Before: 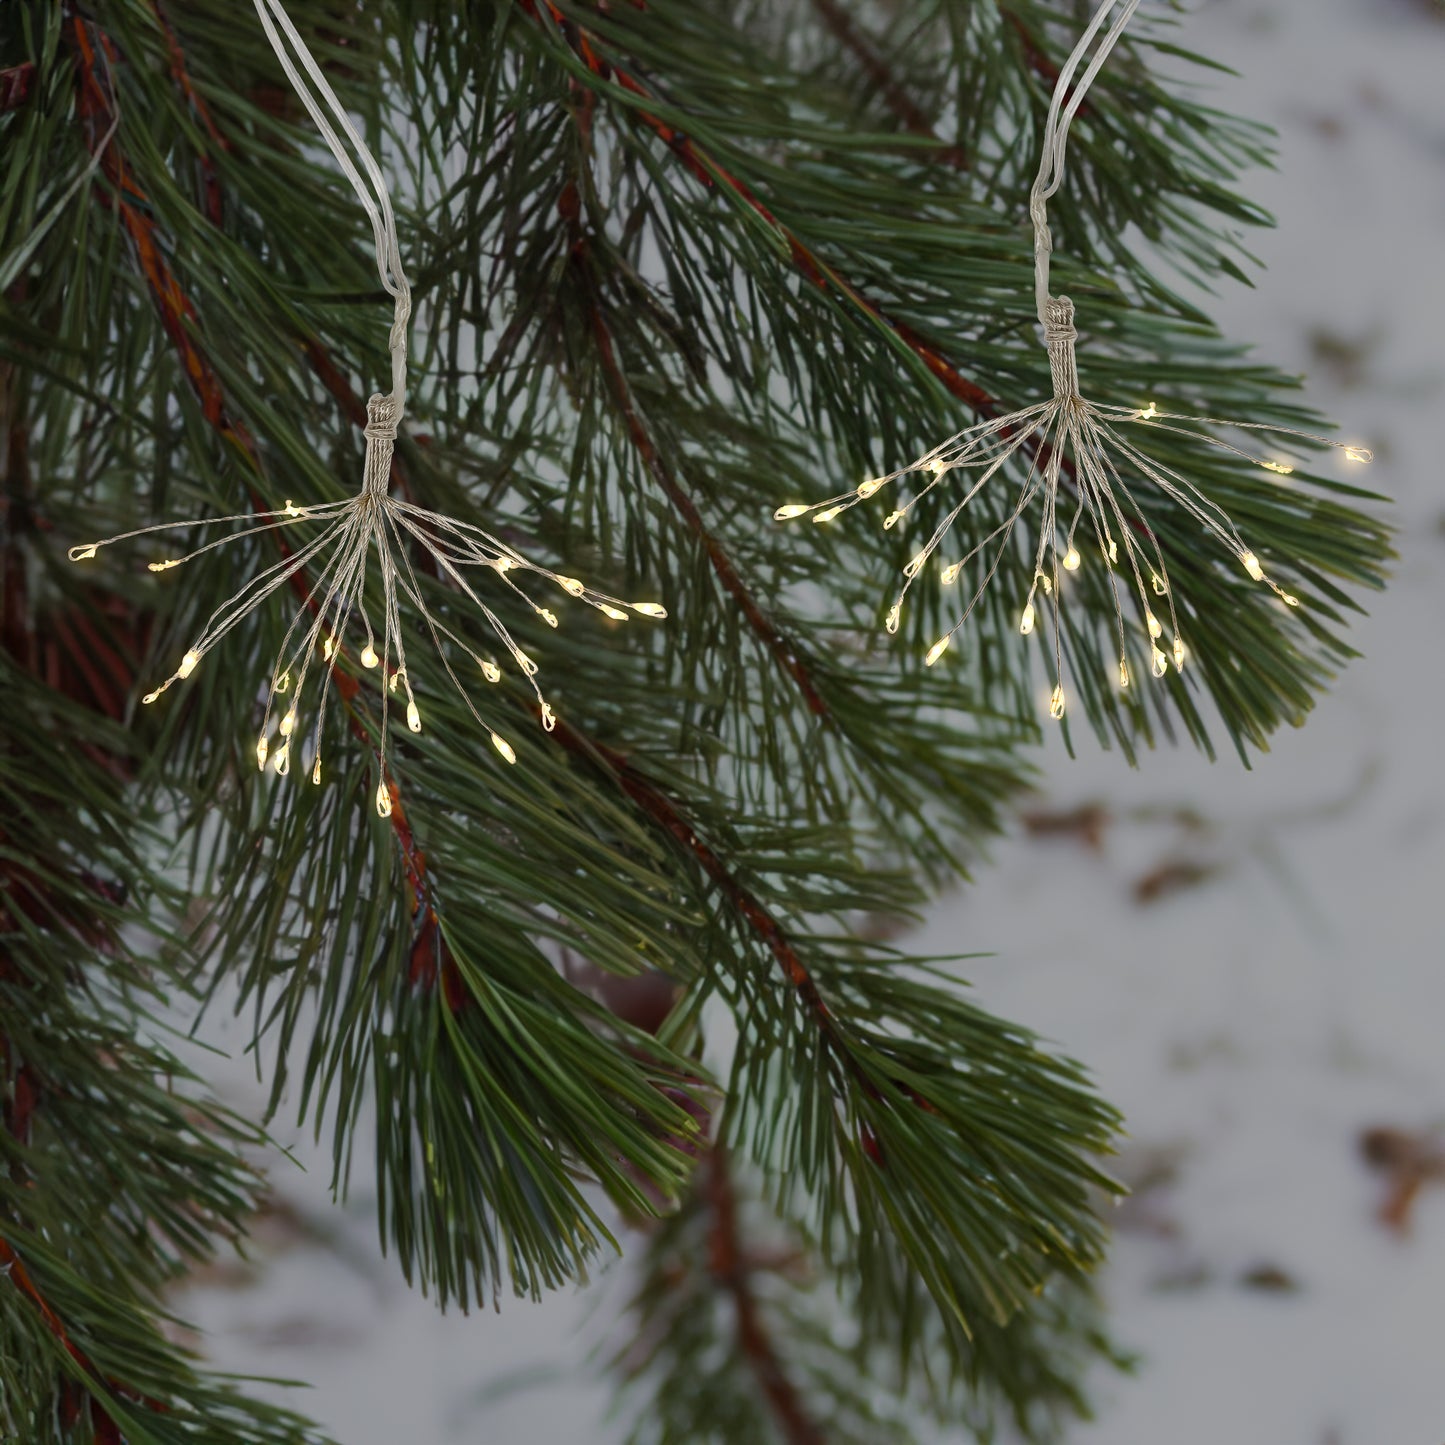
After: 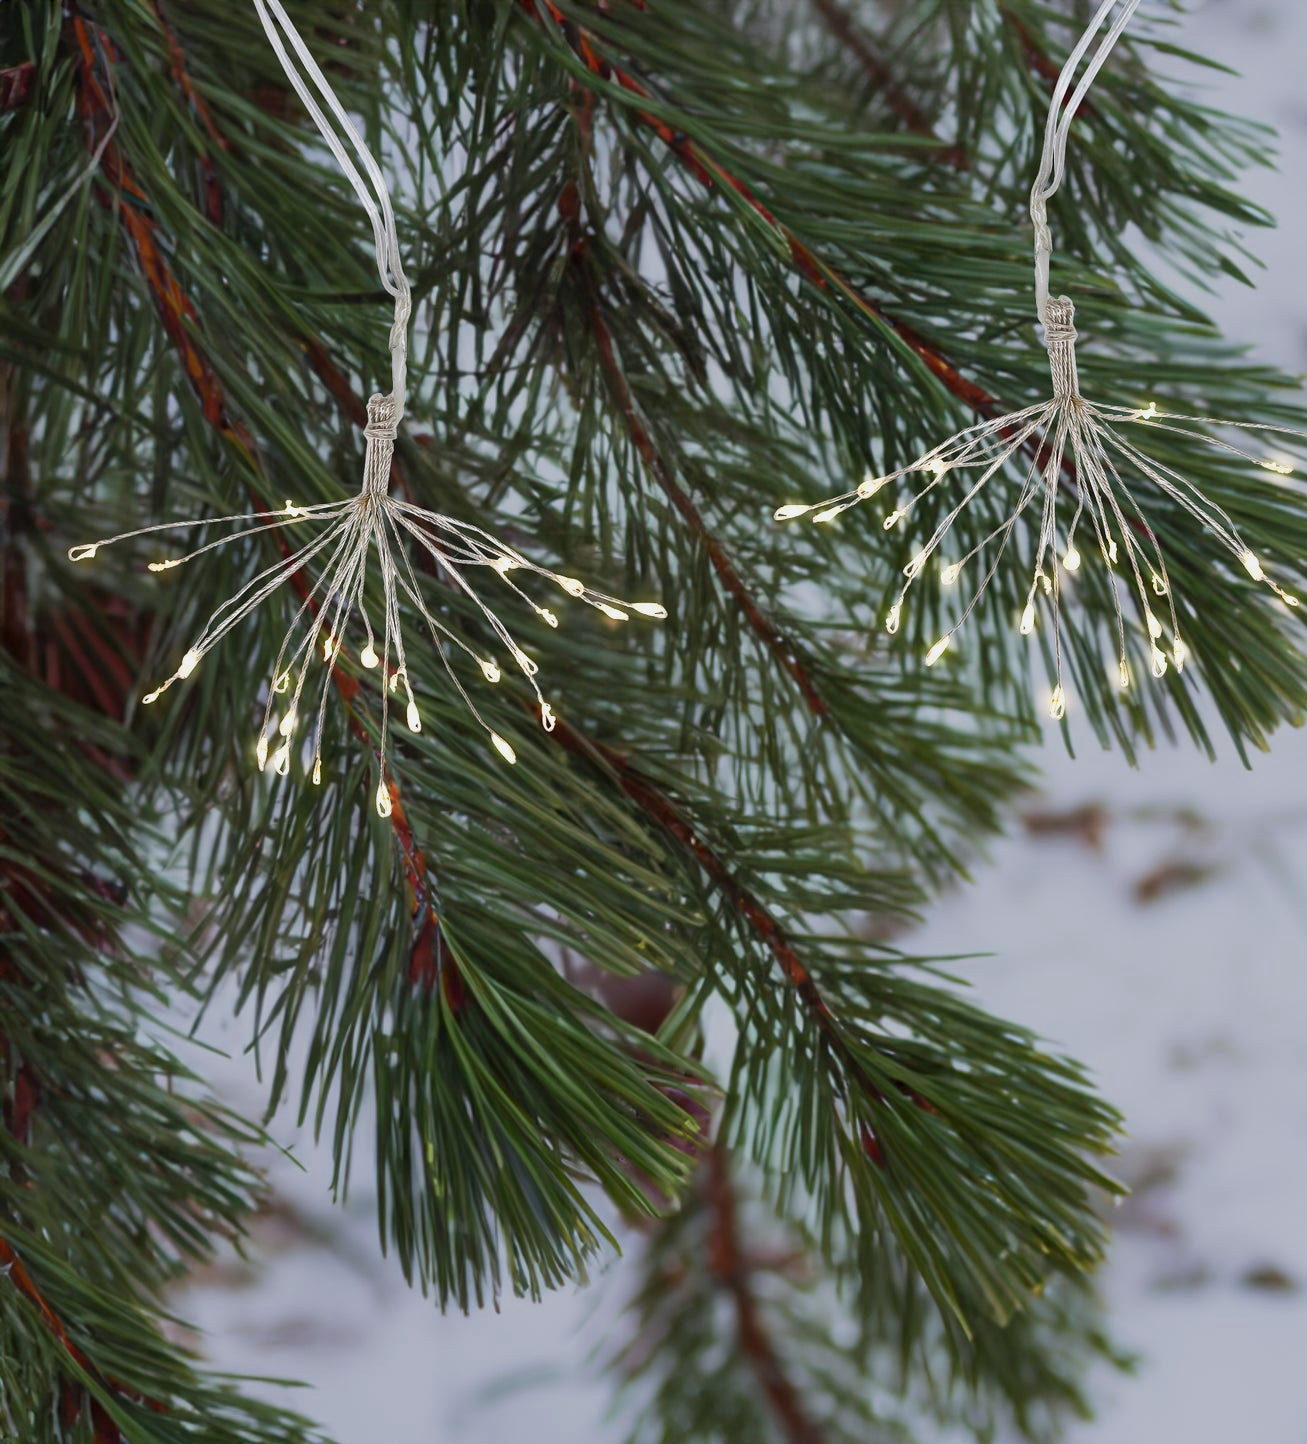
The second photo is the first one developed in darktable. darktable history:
crop: right 9.509%, bottom 0.031%
color calibration: illuminant as shot in camera, x 0.358, y 0.373, temperature 4628.91 K
base curve: curves: ch0 [(0, 0) (0.088, 0.125) (0.176, 0.251) (0.354, 0.501) (0.613, 0.749) (1, 0.877)], preserve colors none
